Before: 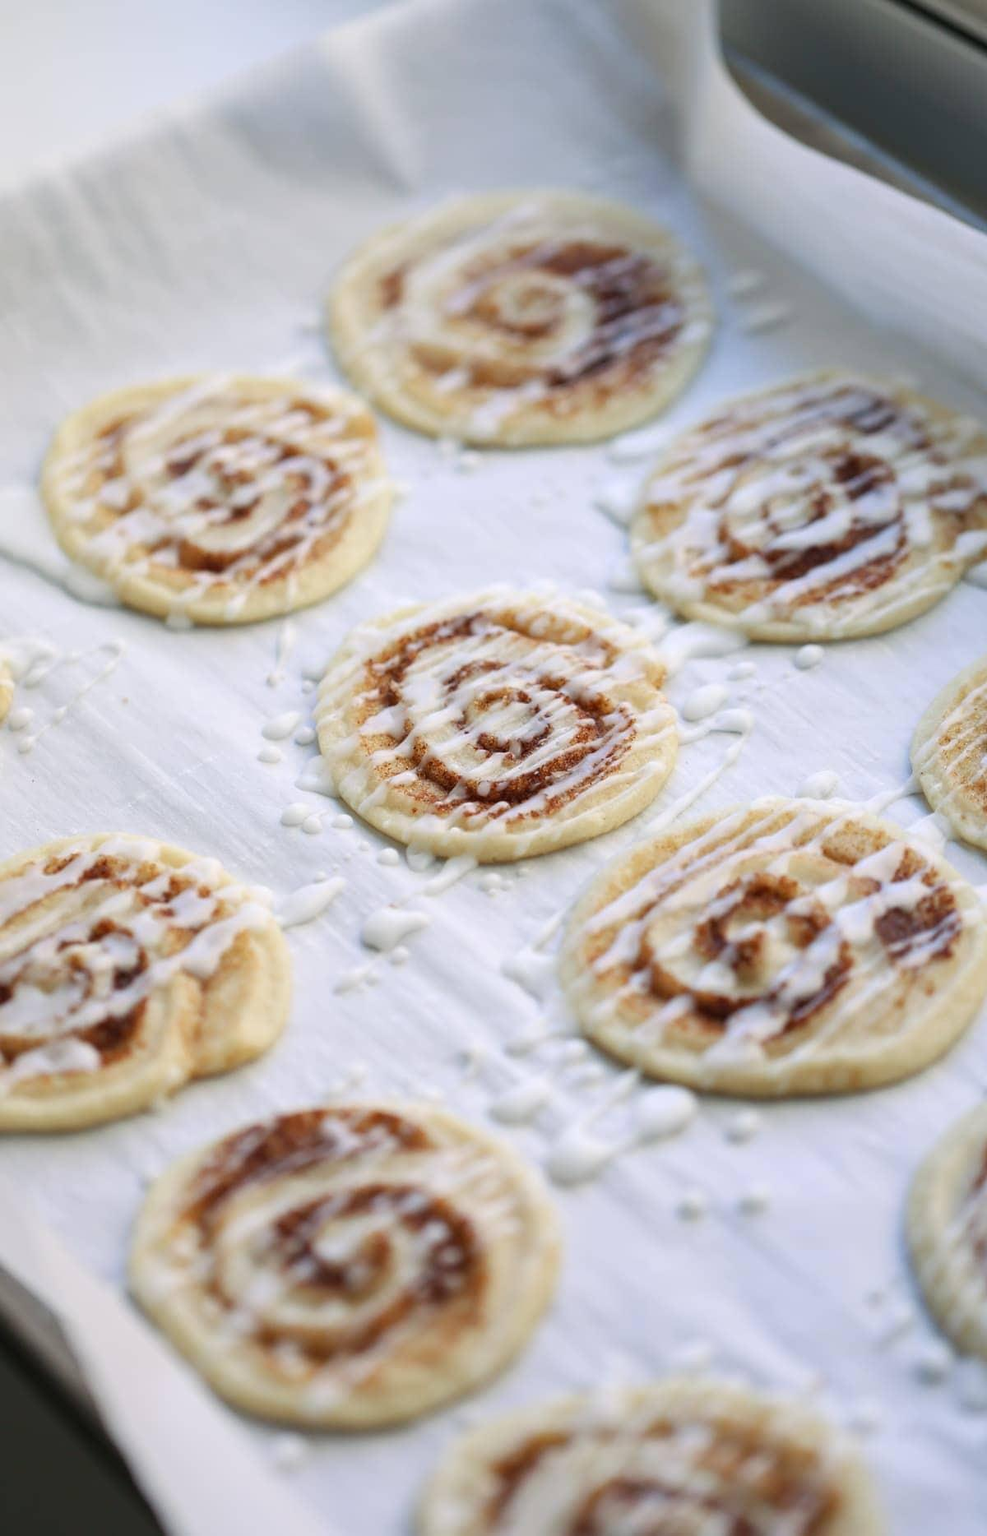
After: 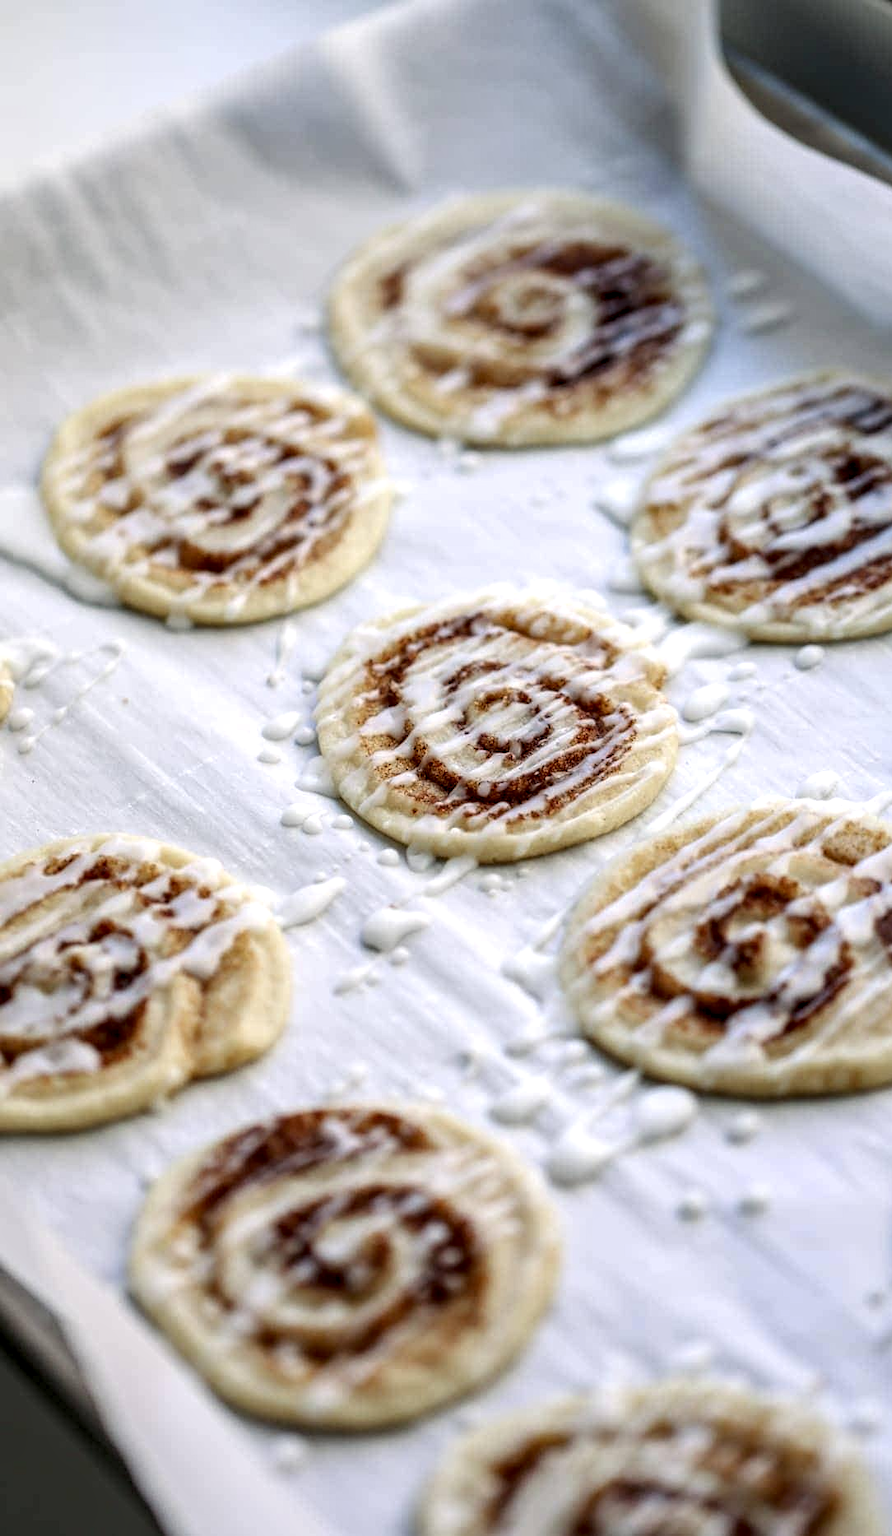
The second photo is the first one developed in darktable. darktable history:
local contrast: highlights 4%, shadows 0%, detail 181%
crop: right 9.523%, bottom 0.041%
